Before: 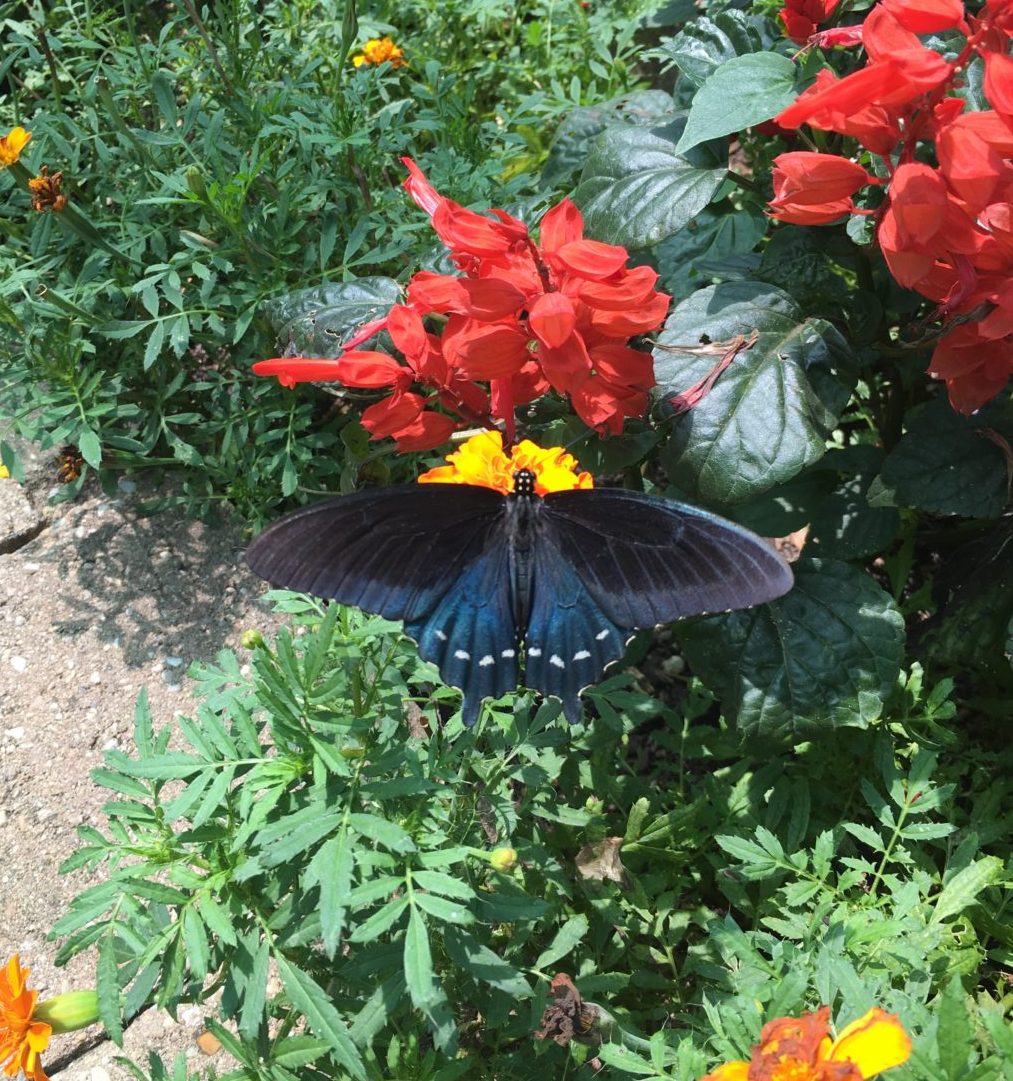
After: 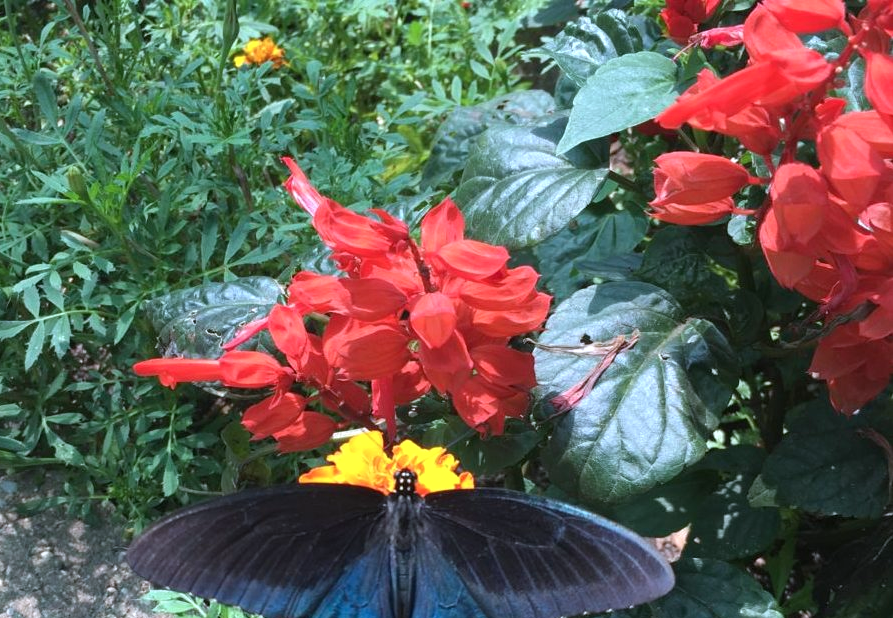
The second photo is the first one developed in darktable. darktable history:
crop and rotate: left 11.812%, bottom 42.776%
white balance: red 0.983, blue 1.036
tone equalizer: on, module defaults
color correction: highlights a* -0.772, highlights b* -8.92
exposure: exposure 0.236 EV, compensate highlight preservation false
